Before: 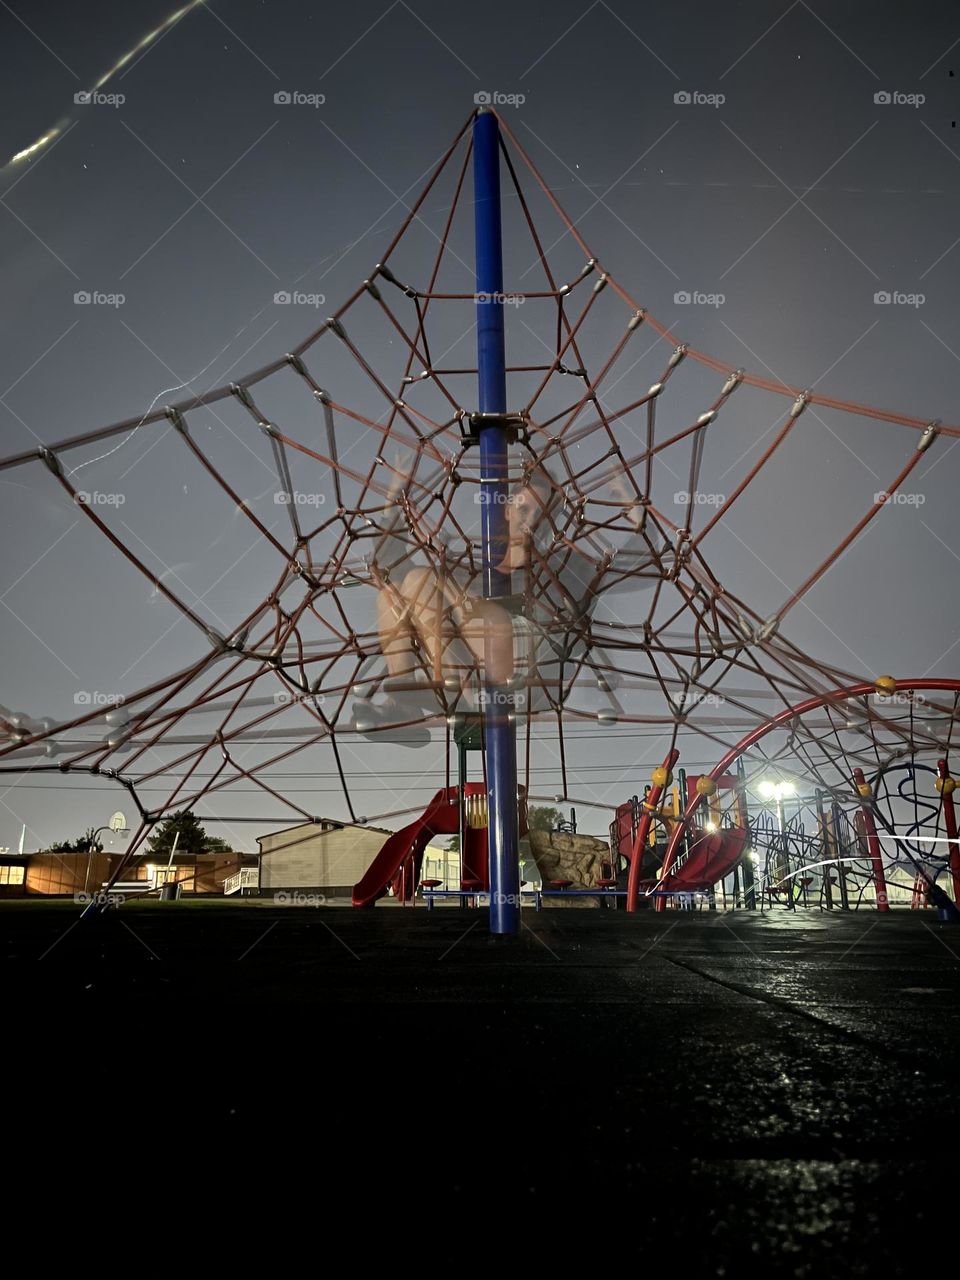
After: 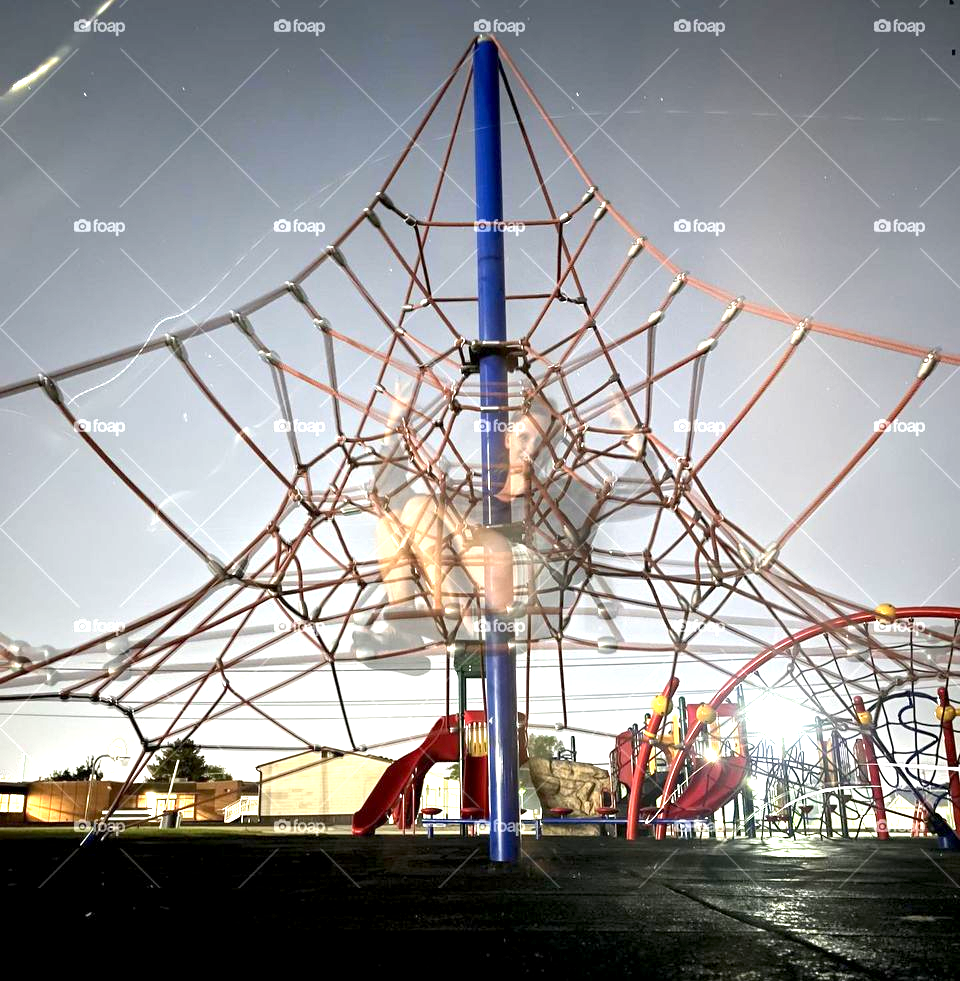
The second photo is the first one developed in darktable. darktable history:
exposure: black level correction 0.001, exposure 1.822 EV, compensate exposure bias true, compensate highlight preservation false
crop: top 5.667%, bottom 17.637%
